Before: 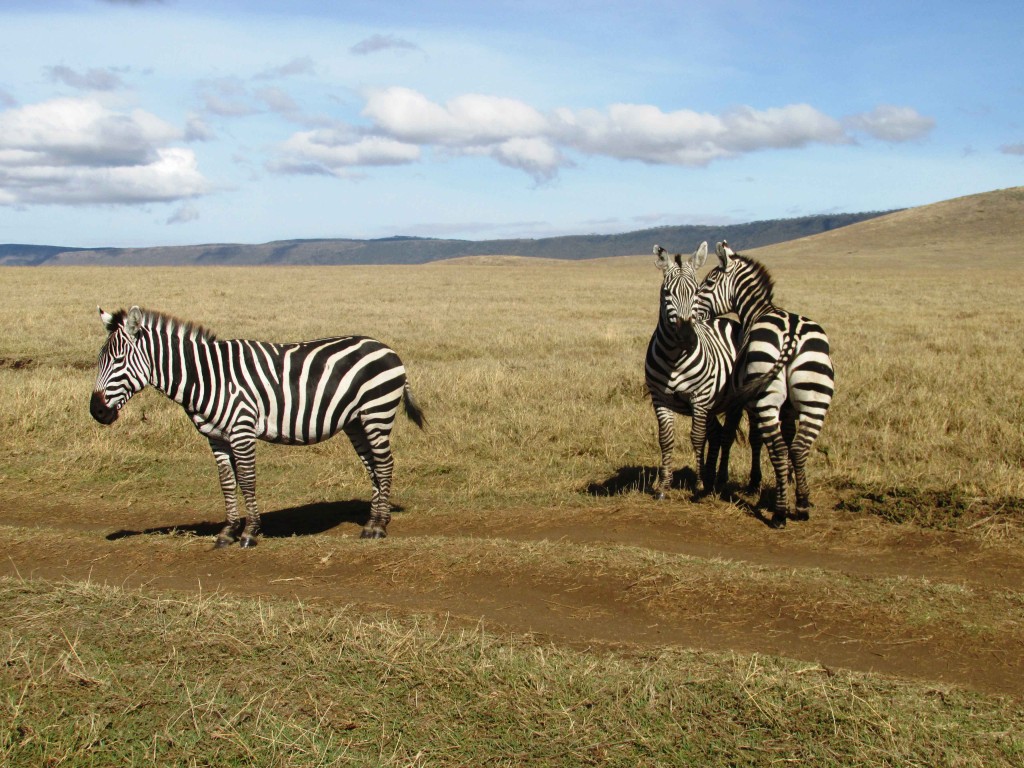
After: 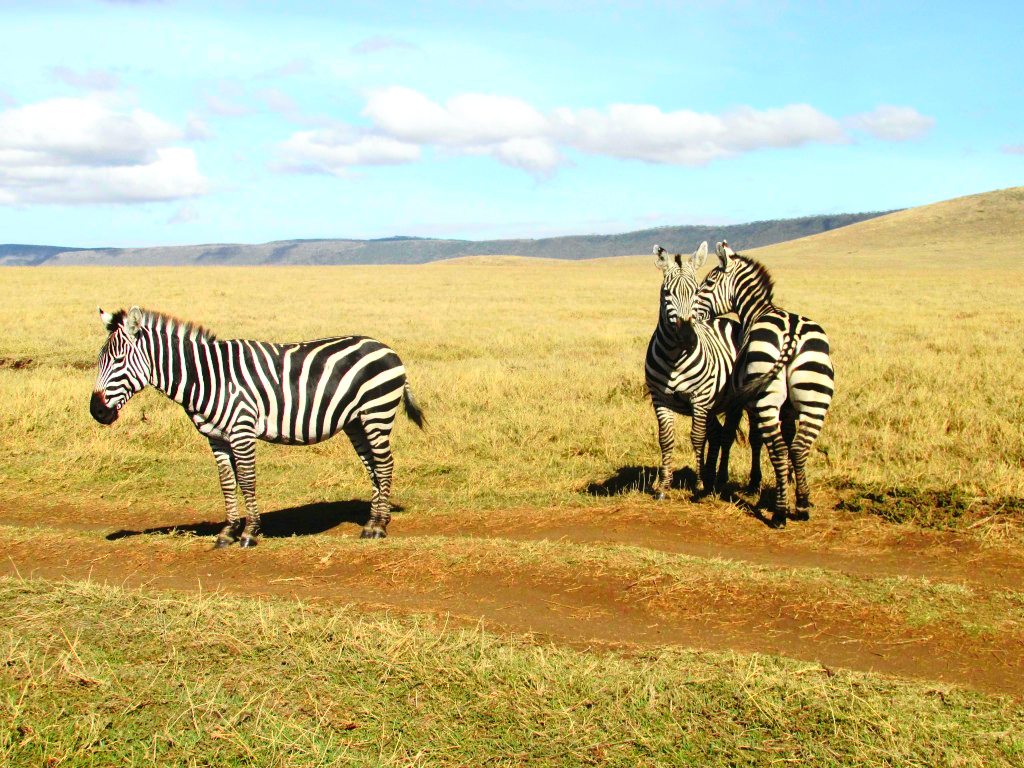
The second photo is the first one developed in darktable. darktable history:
tone curve: curves: ch0 [(0, 0.012) (0.144, 0.137) (0.326, 0.386) (0.489, 0.573) (0.656, 0.763) (0.849, 0.902) (1, 0.974)]; ch1 [(0, 0) (0.366, 0.367) (0.475, 0.453) (0.494, 0.493) (0.504, 0.497) (0.544, 0.579) (0.562, 0.619) (0.622, 0.694) (1, 1)]; ch2 [(0, 0) (0.333, 0.346) (0.375, 0.375) (0.424, 0.43) (0.476, 0.492) (0.502, 0.503) (0.533, 0.541) (0.572, 0.615) (0.605, 0.656) (0.641, 0.709) (1, 1)], color space Lab, independent channels, preserve colors none
exposure: black level correction 0.001, exposure 0.5 EV, compensate exposure bias true, compensate highlight preservation false
